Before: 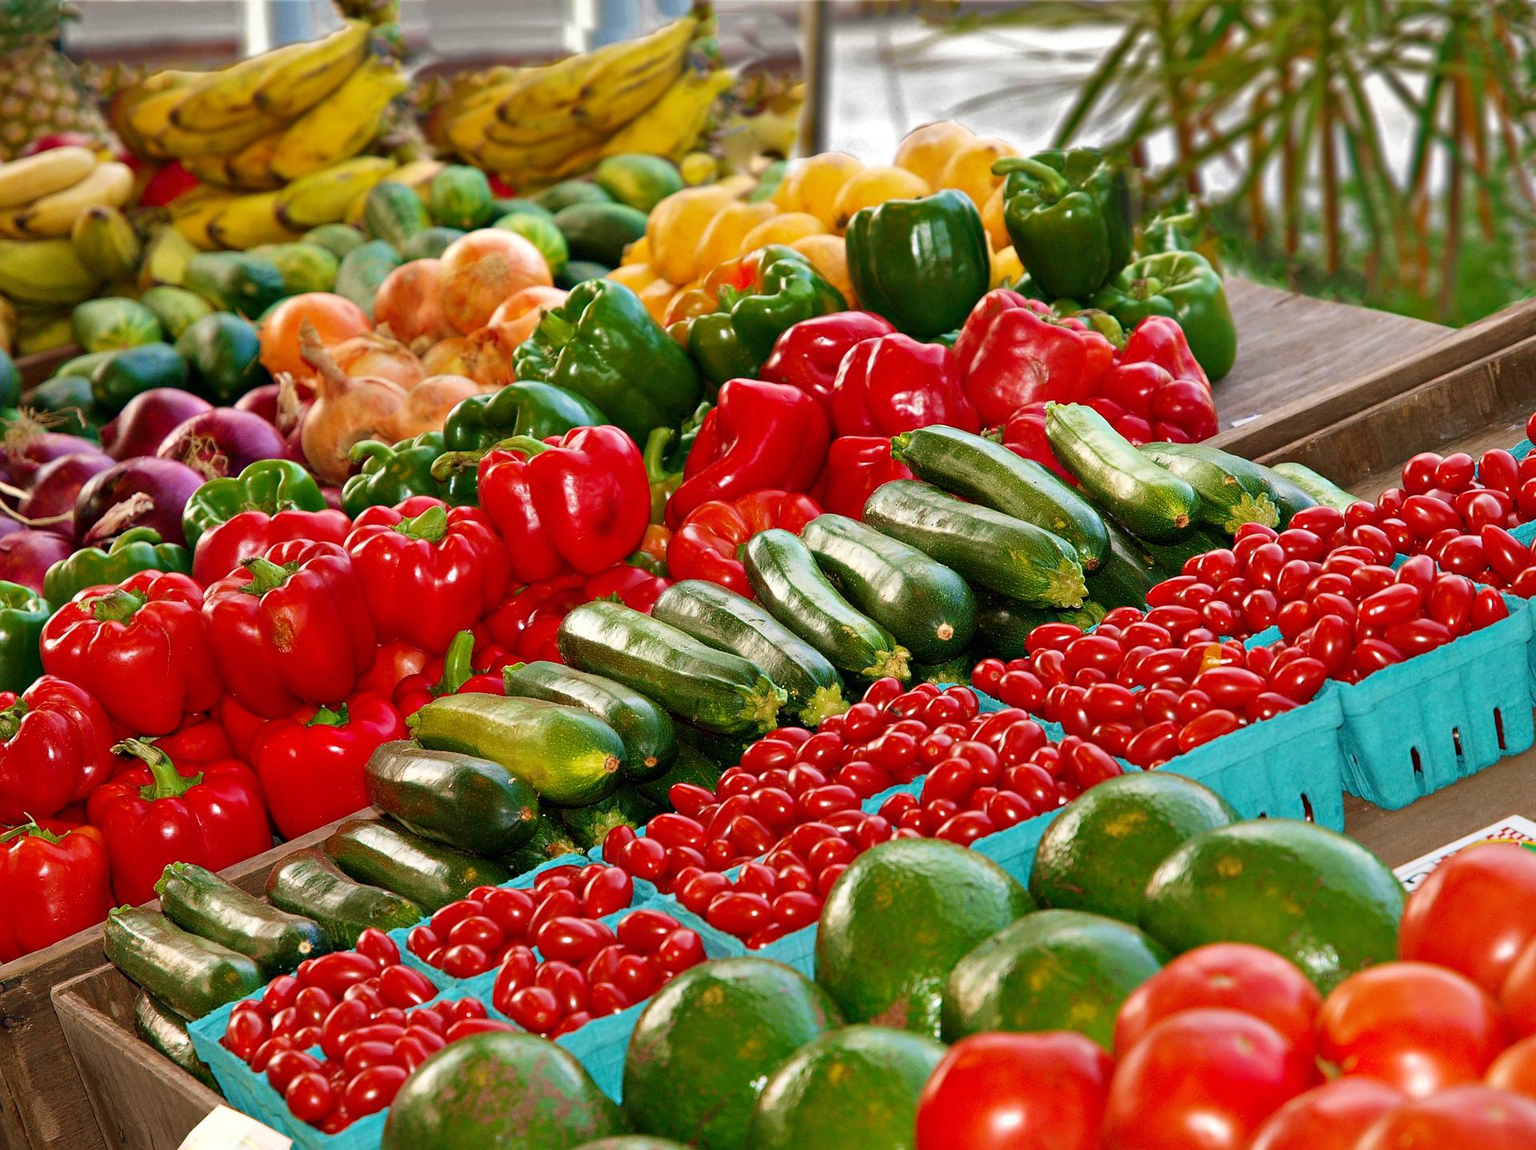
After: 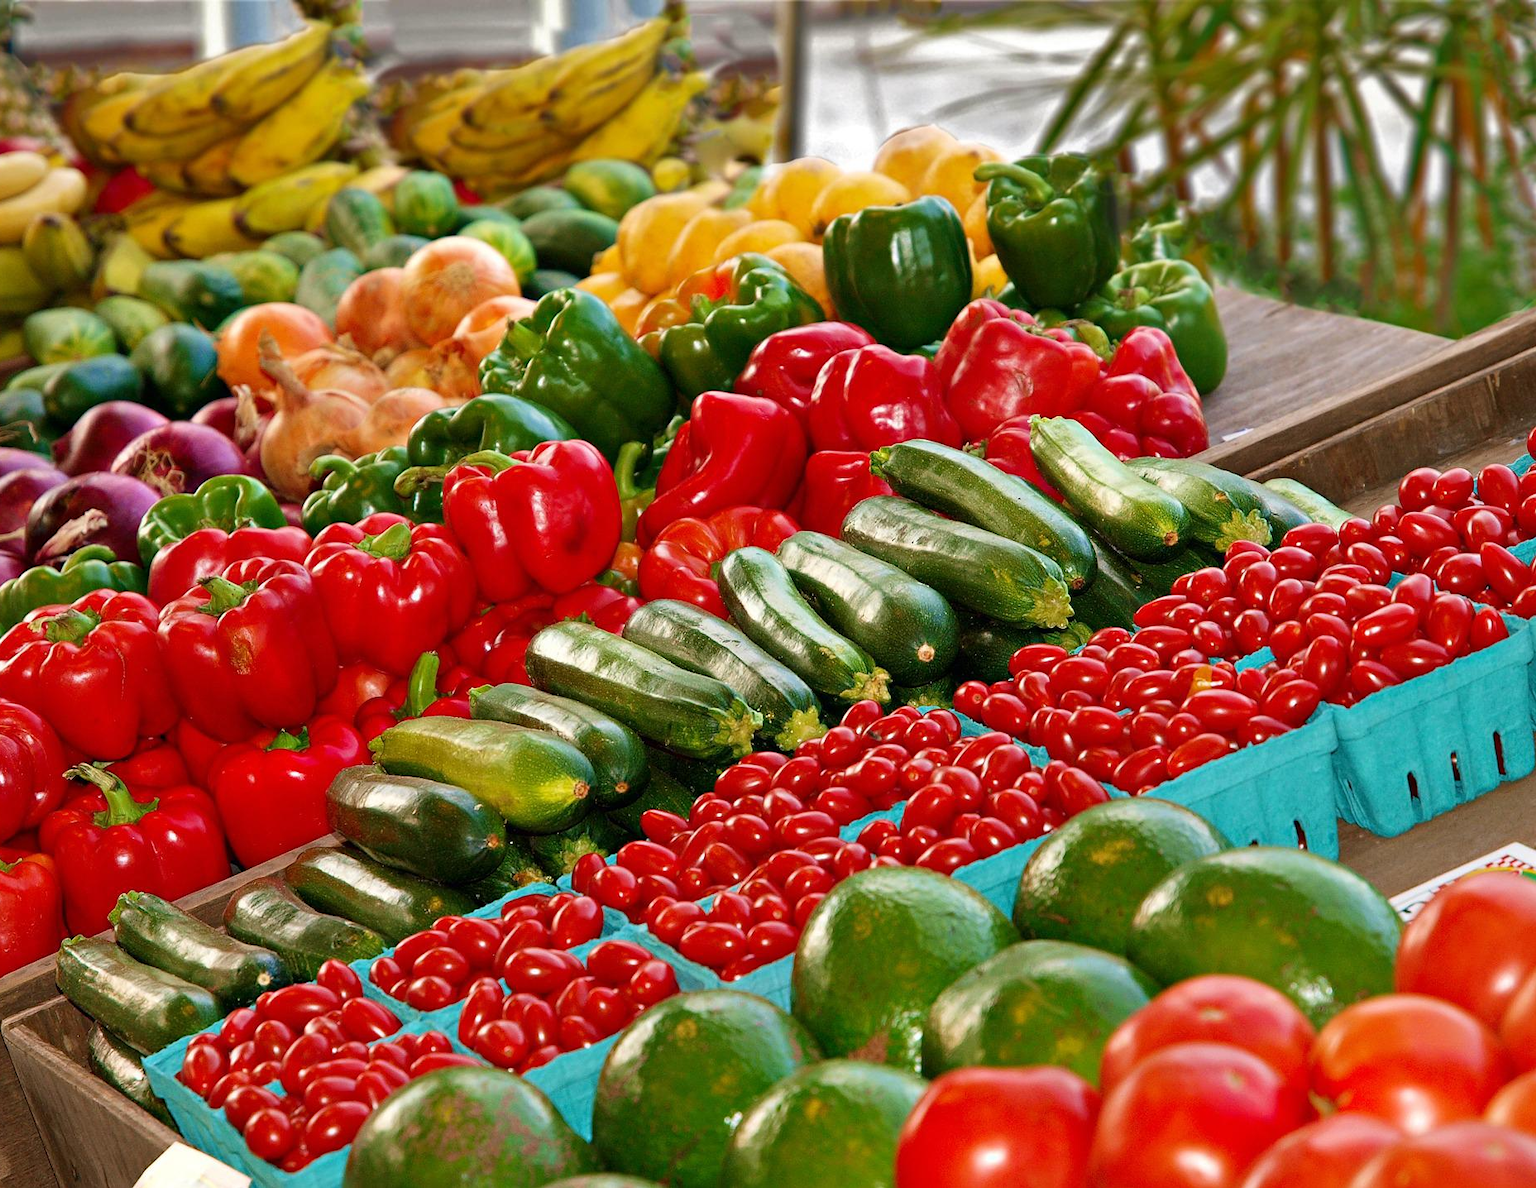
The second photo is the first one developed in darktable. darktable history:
crop and rotate: left 3.238%
white balance: emerald 1
